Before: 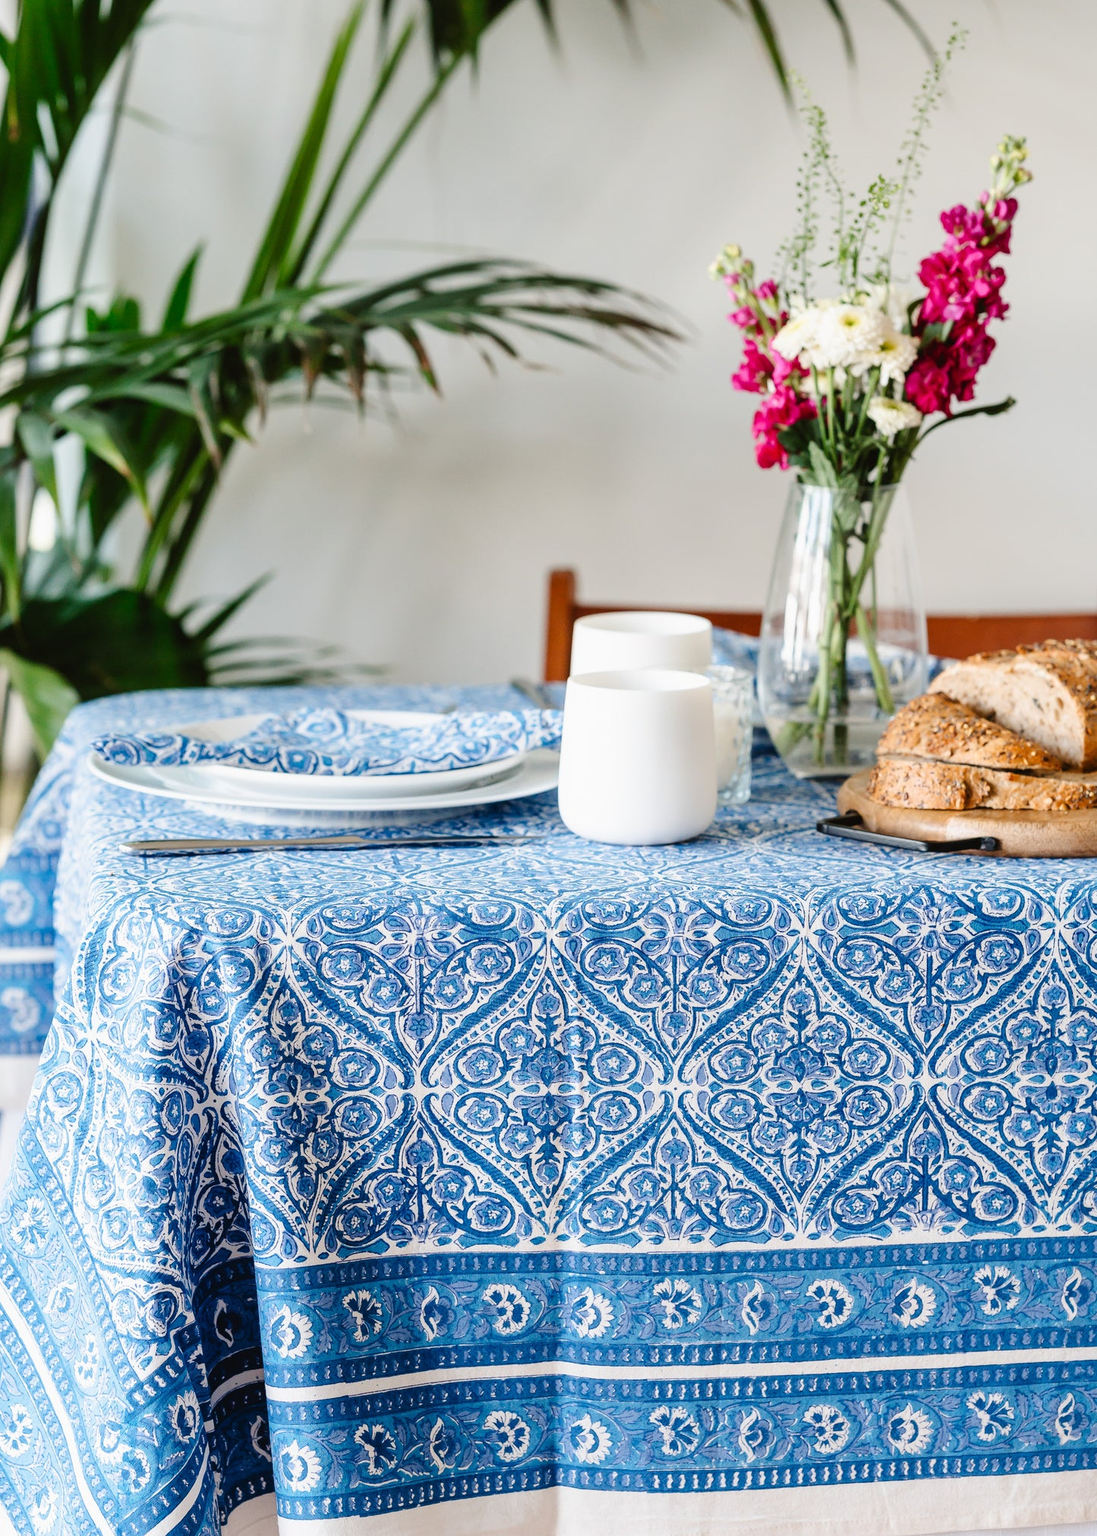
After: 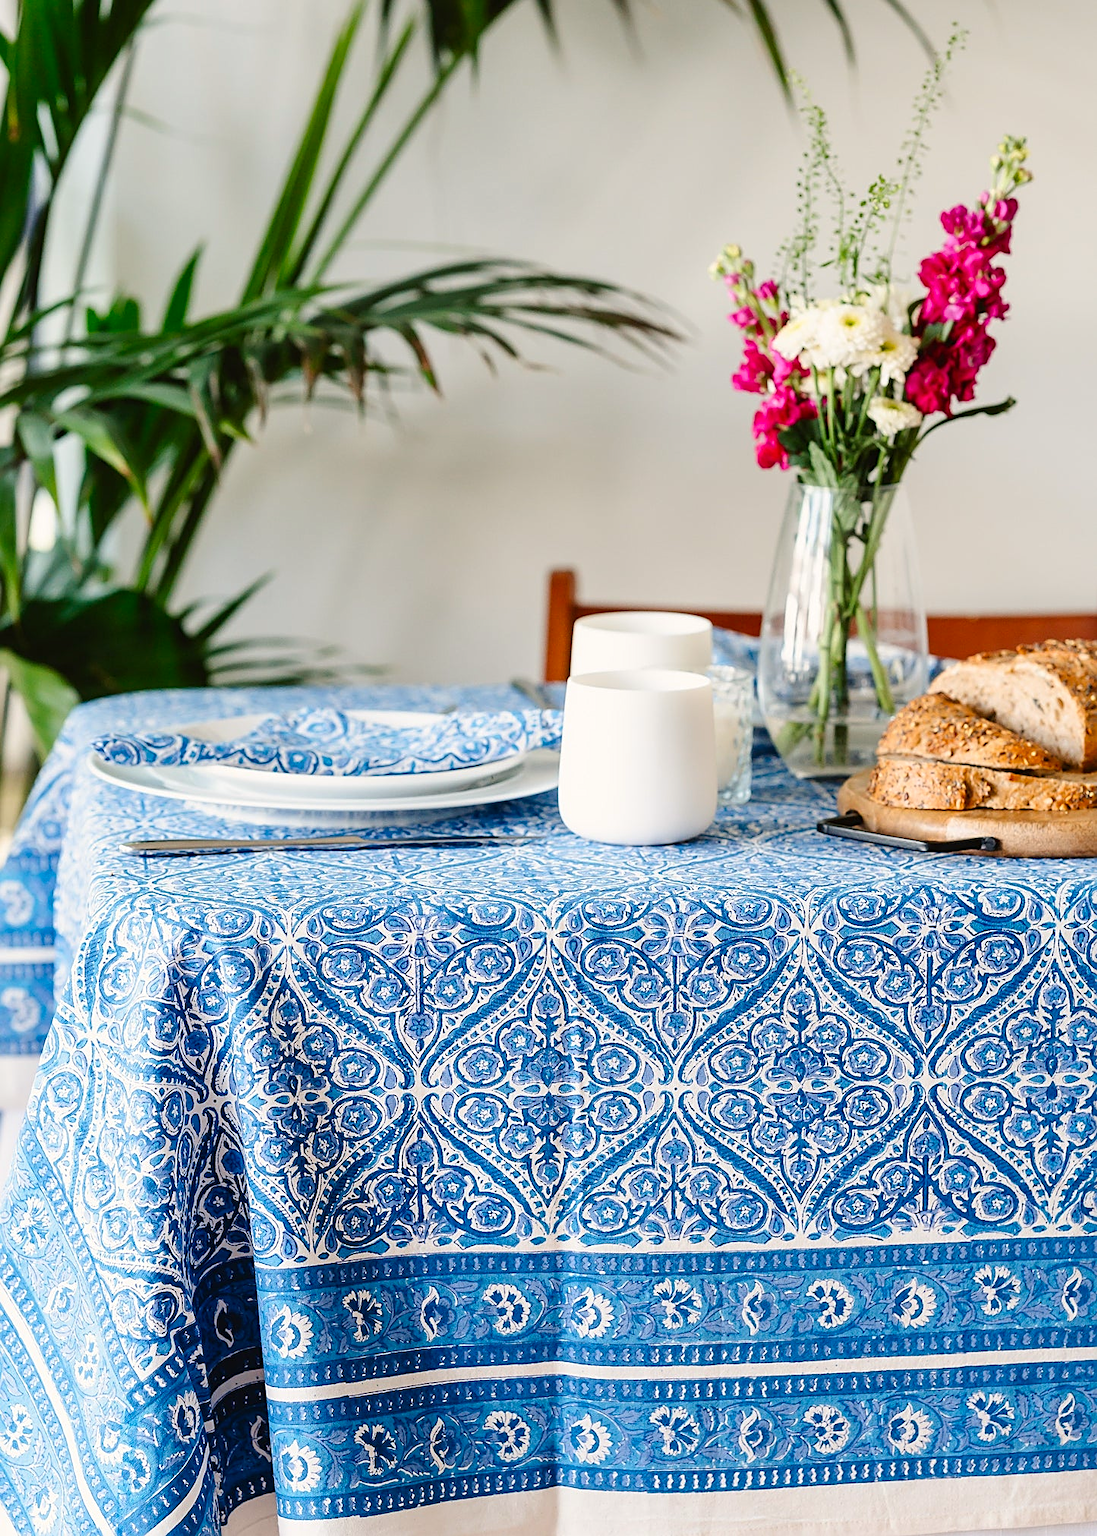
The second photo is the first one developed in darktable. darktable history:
color correction: highlights a* 0.779, highlights b* 2.85, saturation 1.07
sharpen: on, module defaults
contrast brightness saturation: contrast 0.04, saturation 0.07
